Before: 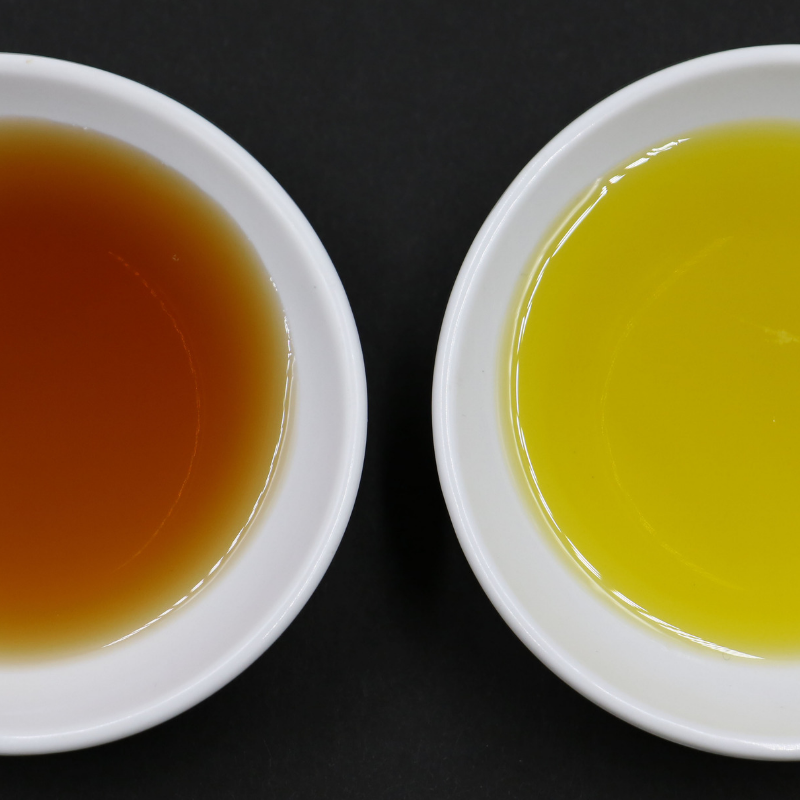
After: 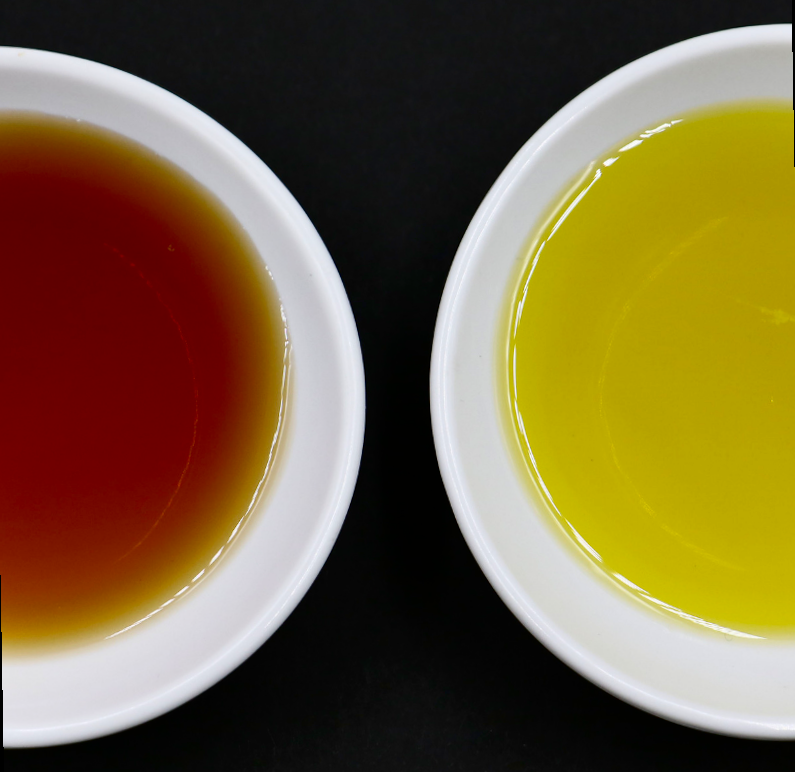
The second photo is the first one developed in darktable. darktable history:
shadows and highlights: shadows 37.27, highlights -28.18, soften with gaussian
contrast brightness saturation: contrast 0.21, brightness -0.11, saturation 0.21
rotate and perspective: rotation -1°, crop left 0.011, crop right 0.989, crop top 0.025, crop bottom 0.975
